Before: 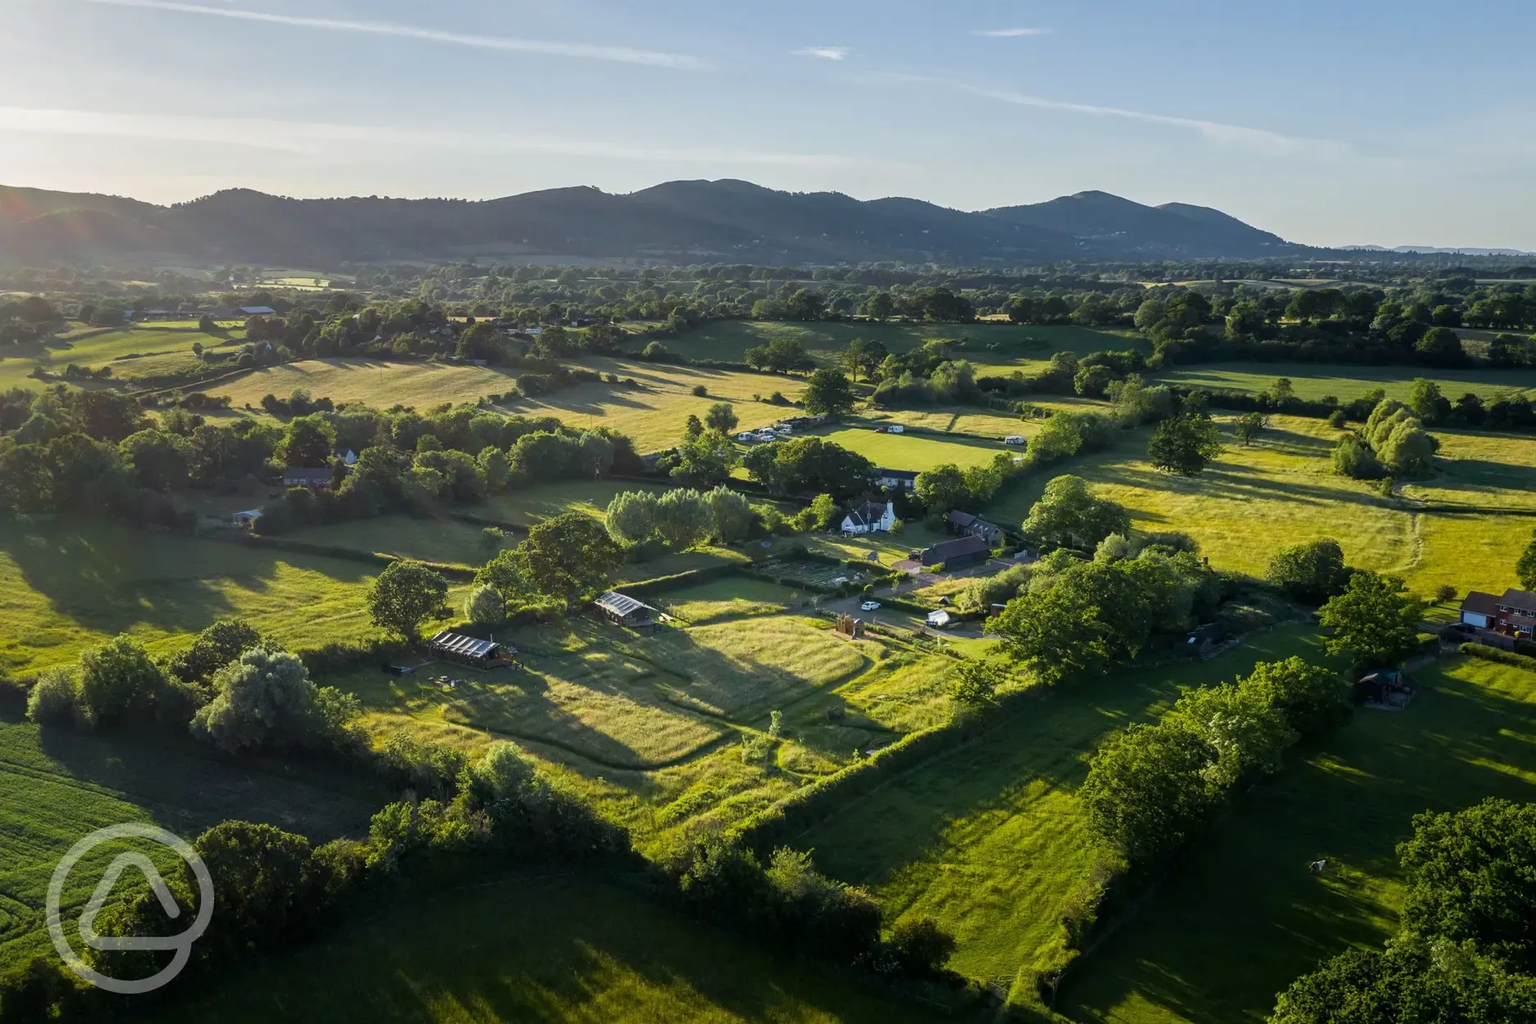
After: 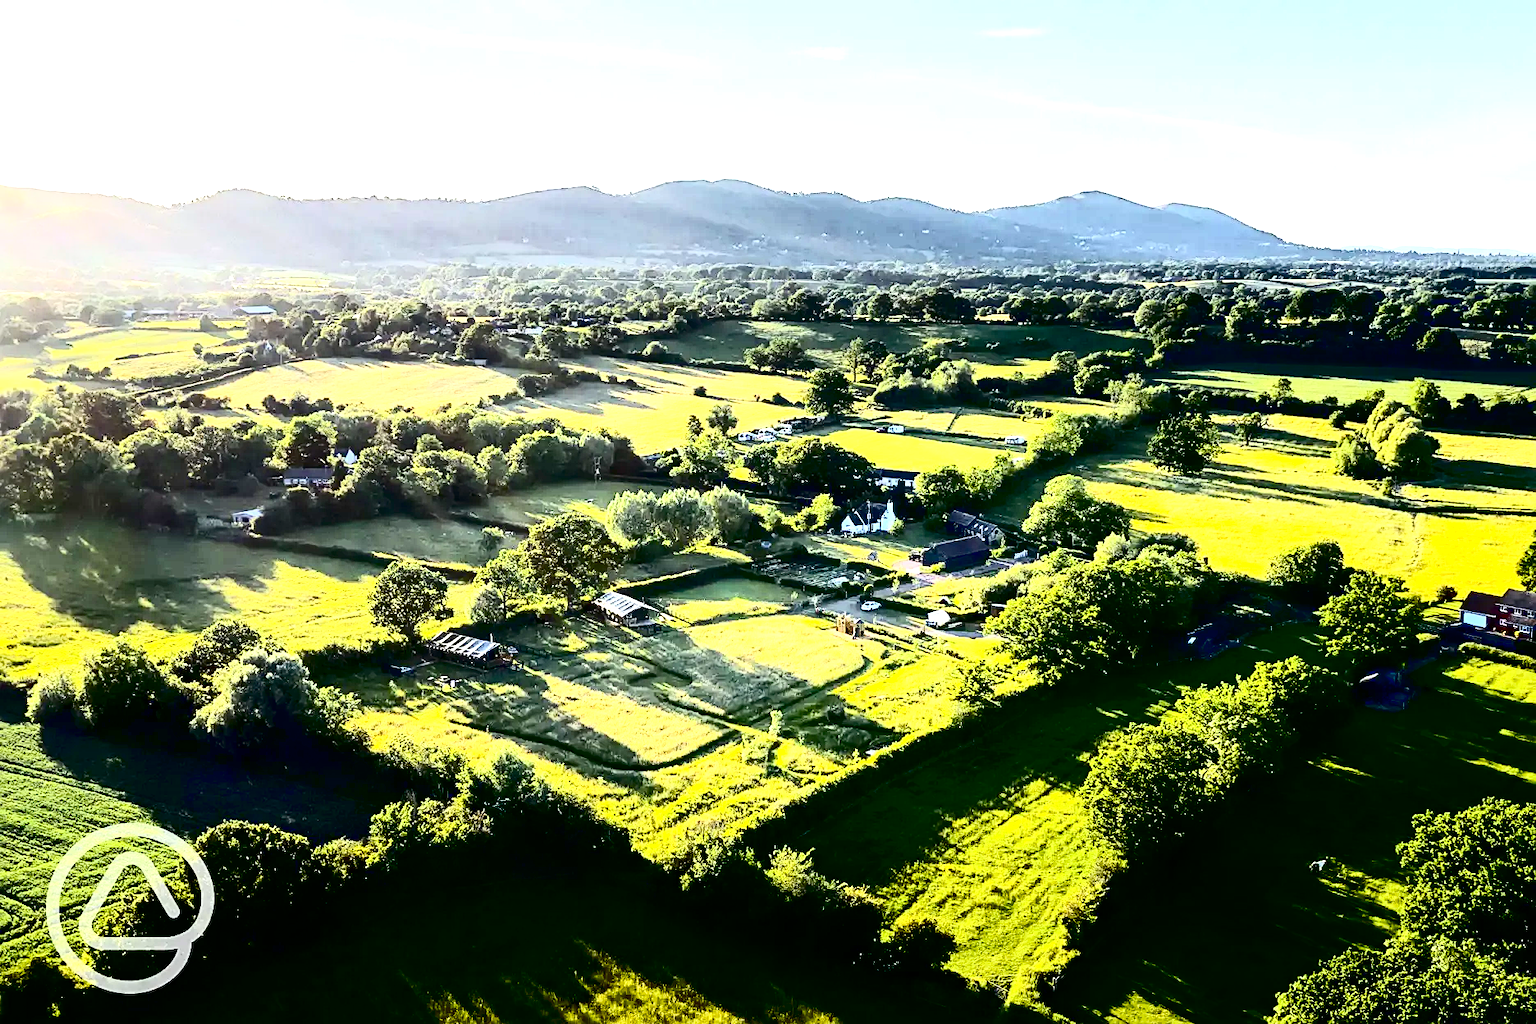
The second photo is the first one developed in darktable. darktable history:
sharpen: on, module defaults
exposure: black level correction 0.015, exposure 1.777 EV, compensate highlight preservation false
contrast brightness saturation: contrast 0.511, saturation -0.095
